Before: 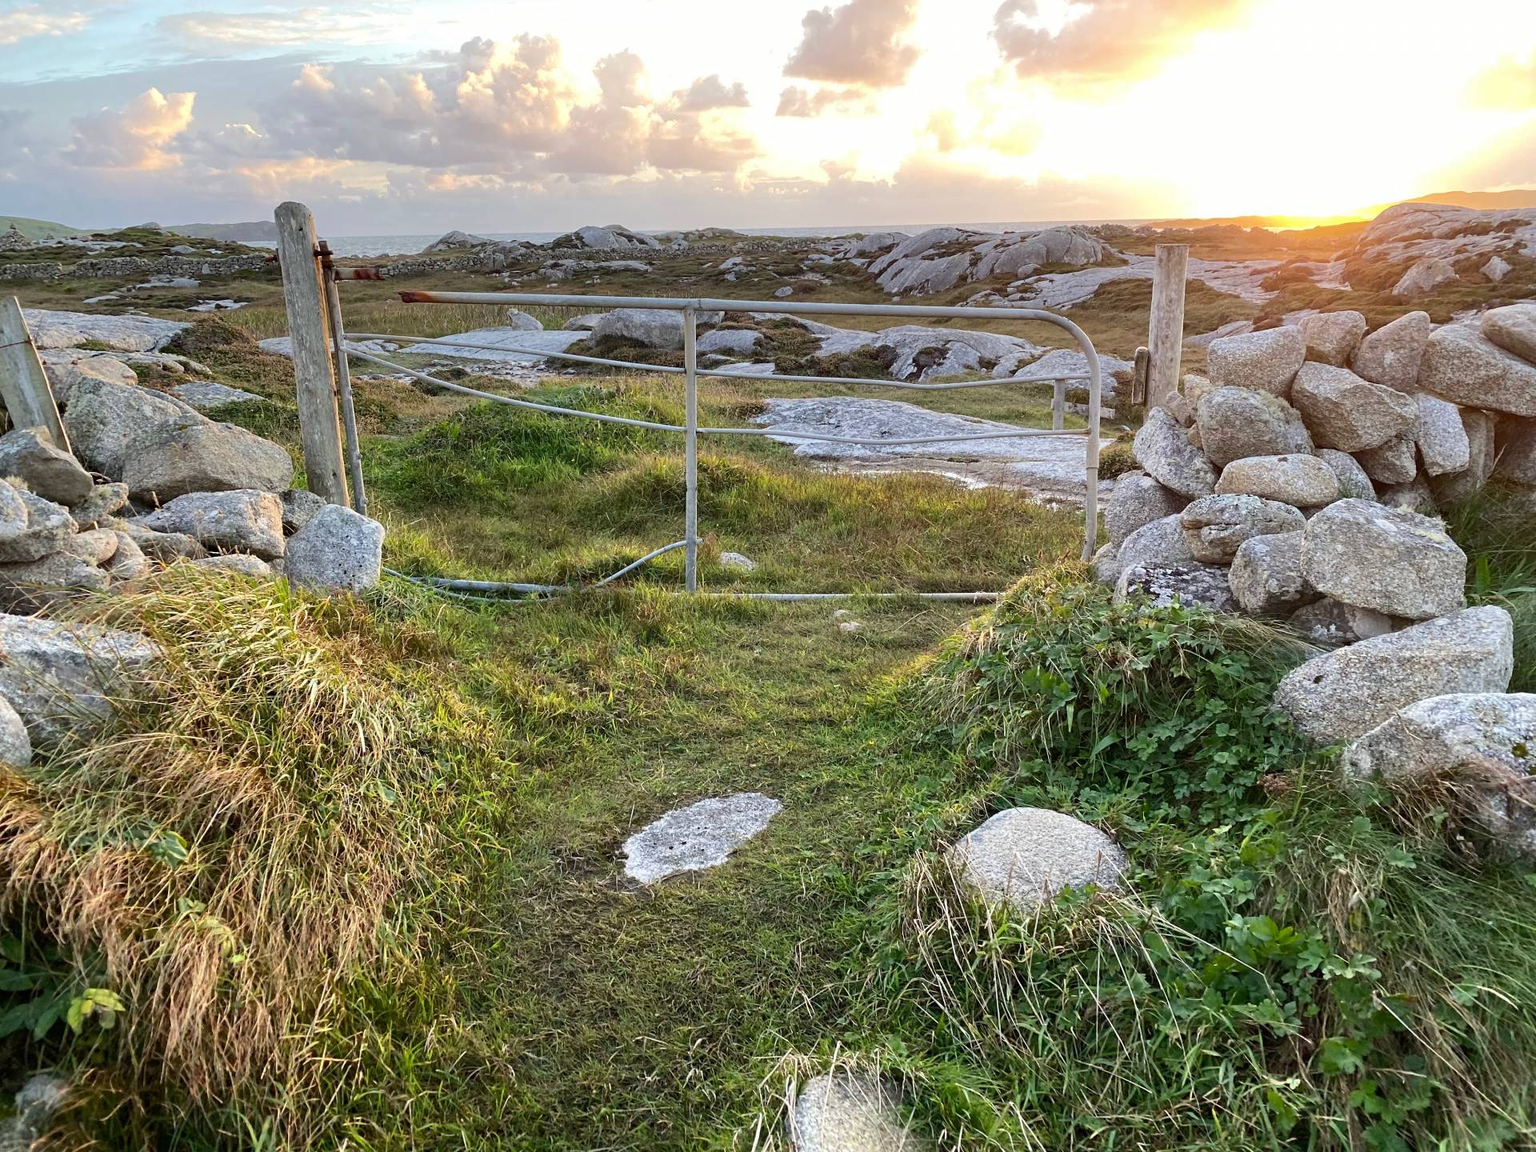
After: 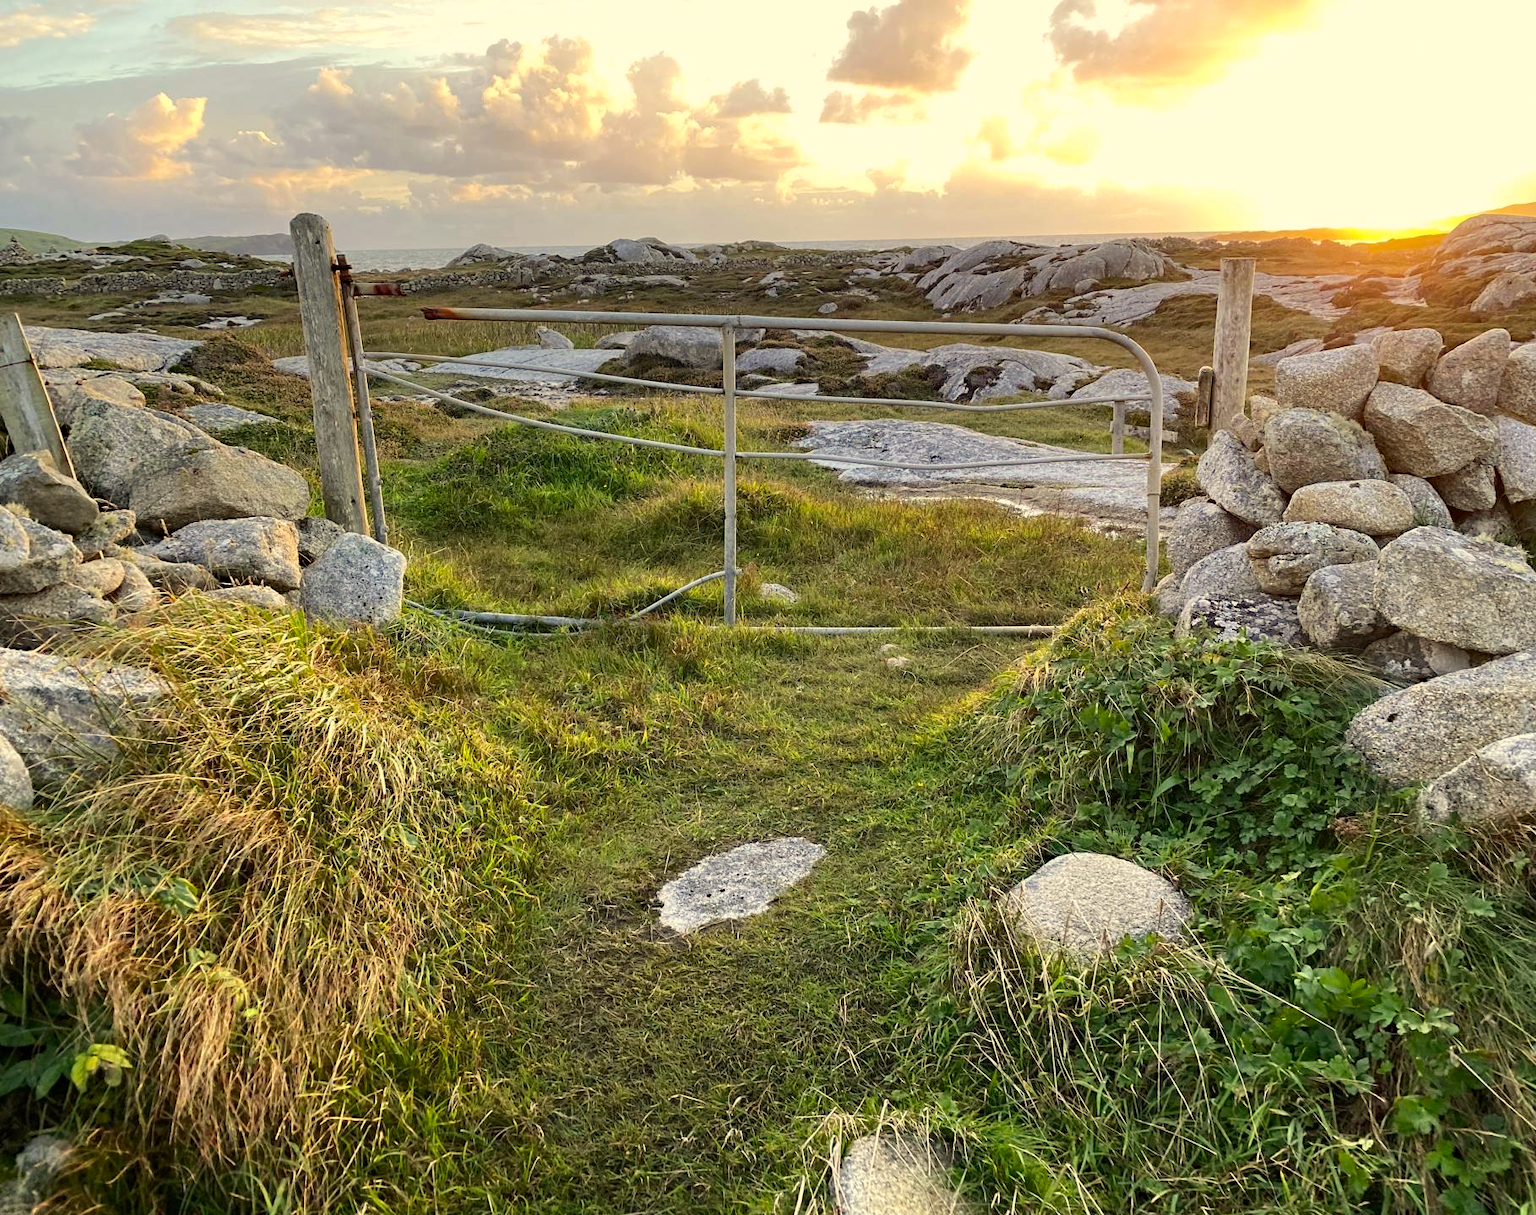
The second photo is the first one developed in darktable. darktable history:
crop and rotate: left 0%, right 5.3%
haze removal: compatibility mode true, adaptive false
color correction: highlights a* 1.35, highlights b* 18.31
